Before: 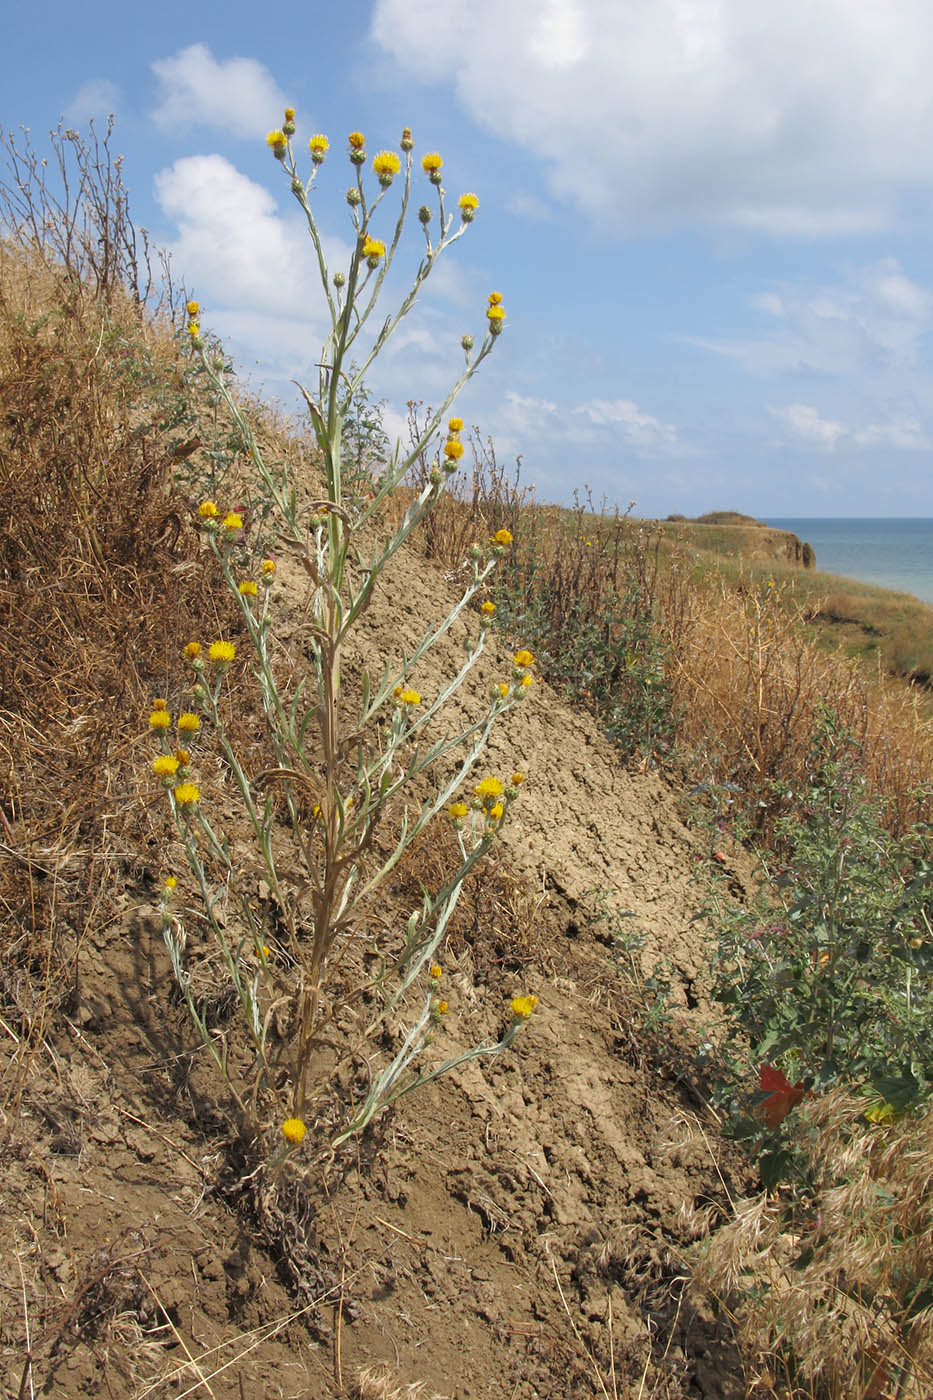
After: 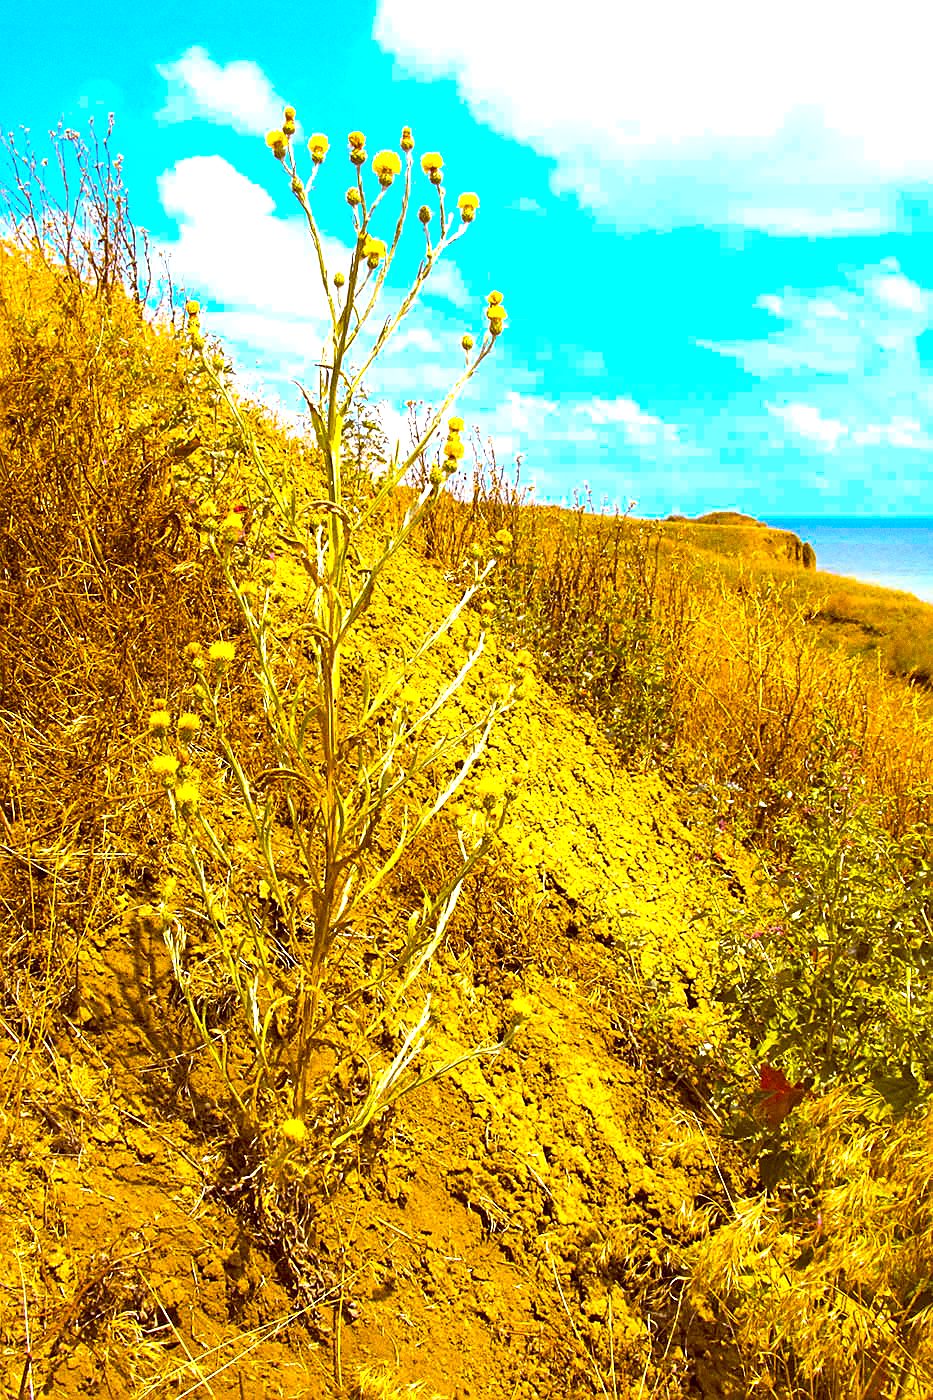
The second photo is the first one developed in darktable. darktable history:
sharpen: on, module defaults
color balance rgb: linear chroma grading › highlights 100%, linear chroma grading › global chroma 23.41%, perceptual saturation grading › global saturation 35.38%, hue shift -10.68°, perceptual brilliance grading › highlights 47.25%, perceptual brilliance grading › mid-tones 22.2%, perceptual brilliance grading › shadows -5.93%
grain: coarseness 0.09 ISO
color contrast: green-magenta contrast 0.8, blue-yellow contrast 1.1, unbound 0
color balance: lift [1, 1.011, 0.999, 0.989], gamma [1.109, 1.045, 1.039, 0.955], gain [0.917, 0.936, 0.952, 1.064], contrast 2.32%, contrast fulcrum 19%, output saturation 101%
